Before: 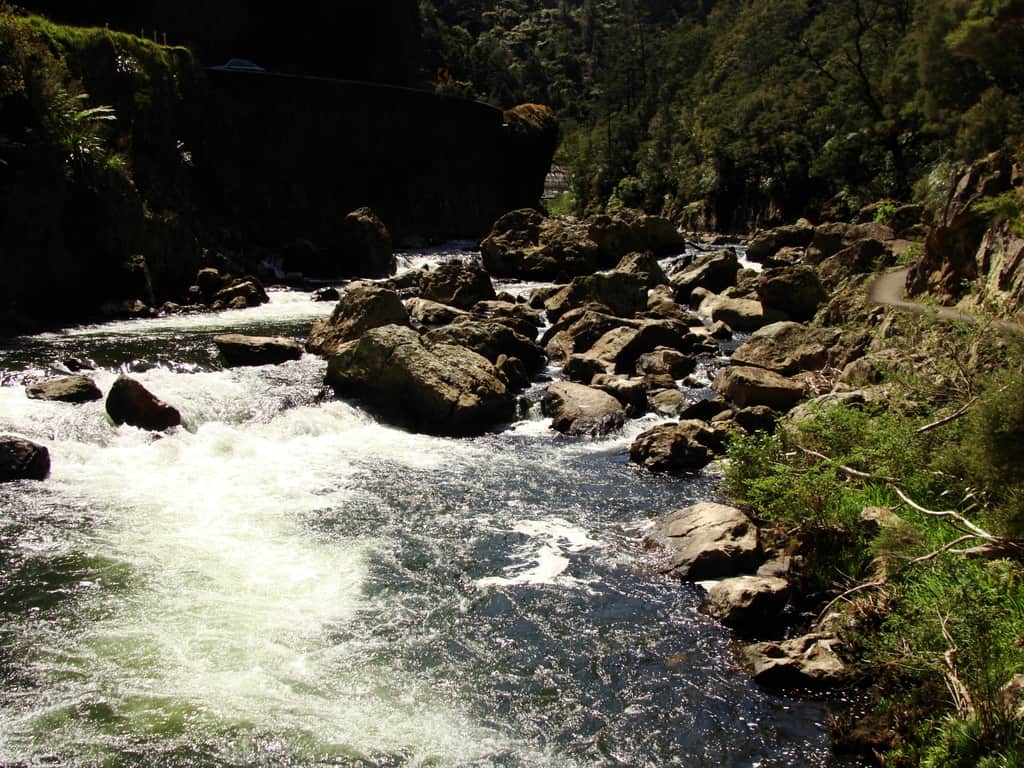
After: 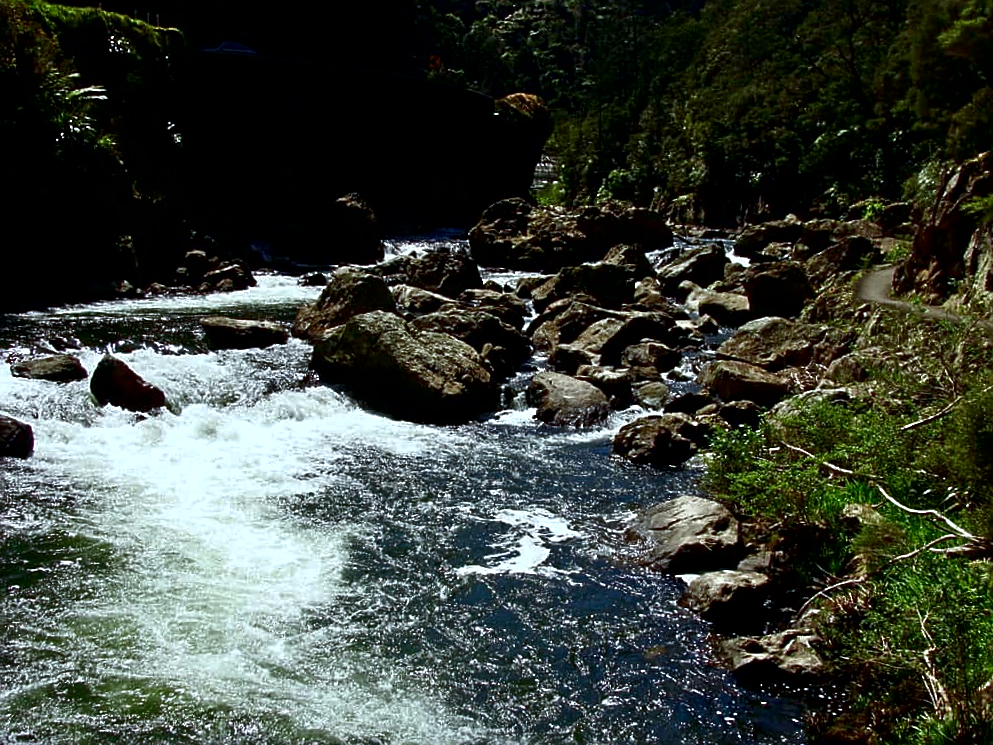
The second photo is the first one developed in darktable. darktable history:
crop and rotate: angle -1.31°
color calibration: illuminant F (fluorescent), F source F9 (Cool White Deluxe 4150 K) – high CRI, x 0.375, y 0.373, temperature 4159.63 K, gamut compression 1.73
contrast brightness saturation: brightness -0.518
sharpen: on, module defaults
tone equalizer: -7 EV 0.153 EV, -6 EV 0.617 EV, -5 EV 1.14 EV, -4 EV 1.31 EV, -3 EV 1.13 EV, -2 EV 0.6 EV, -1 EV 0.155 EV
